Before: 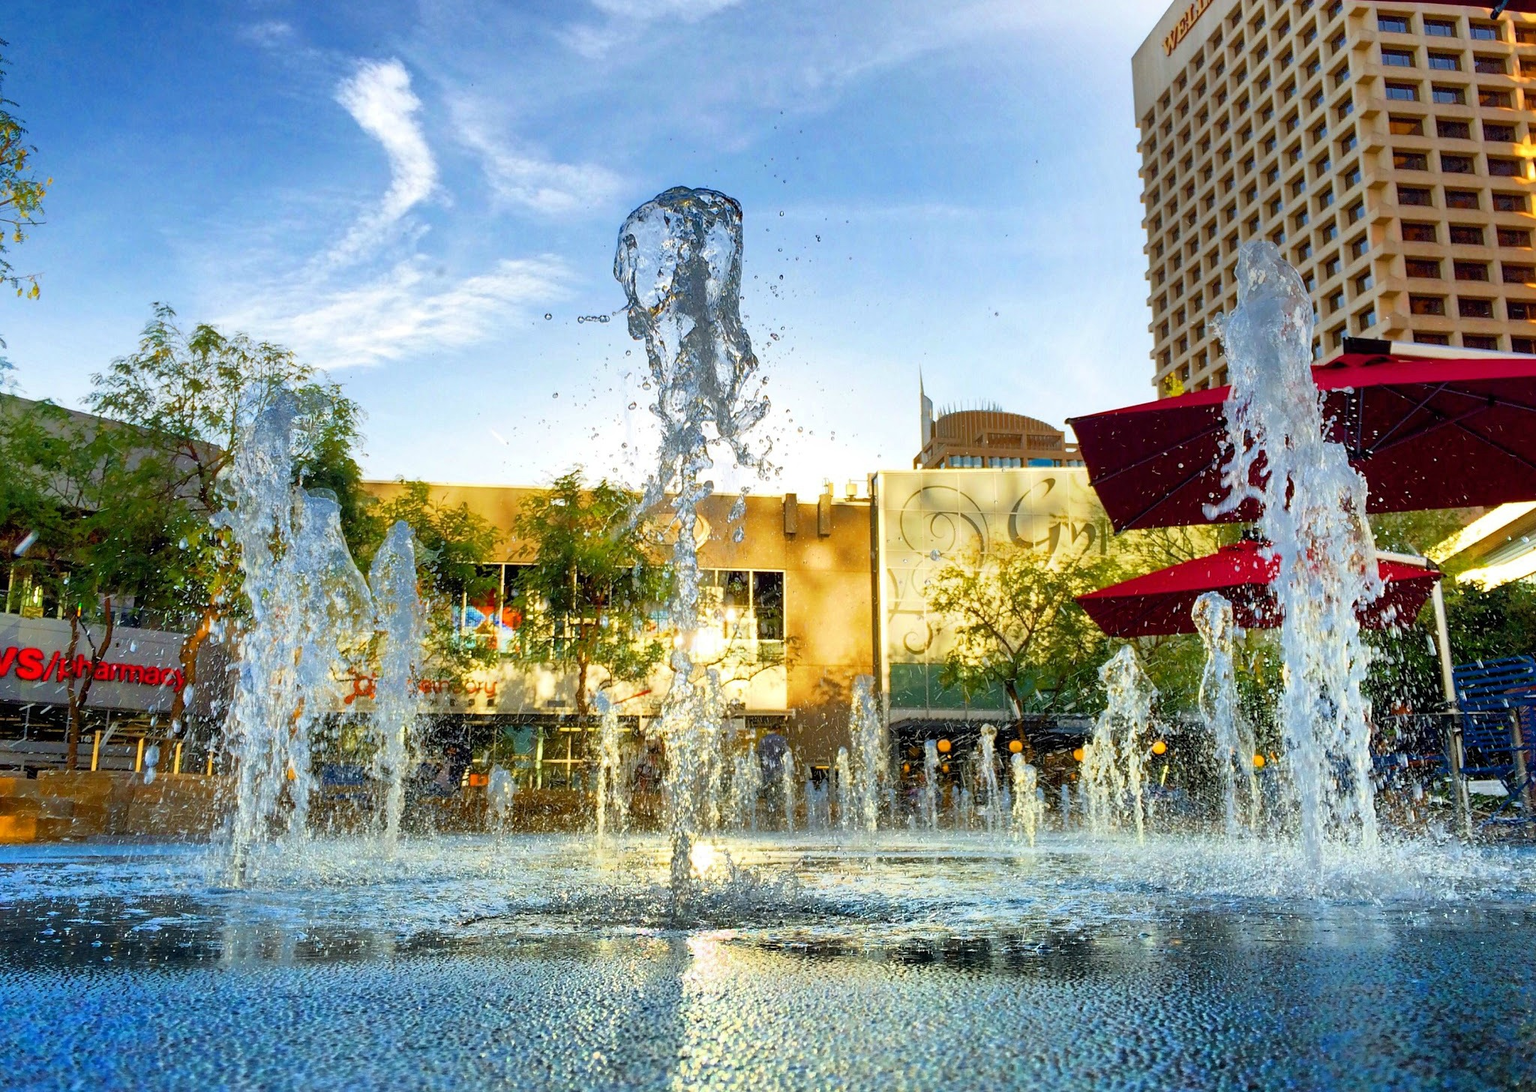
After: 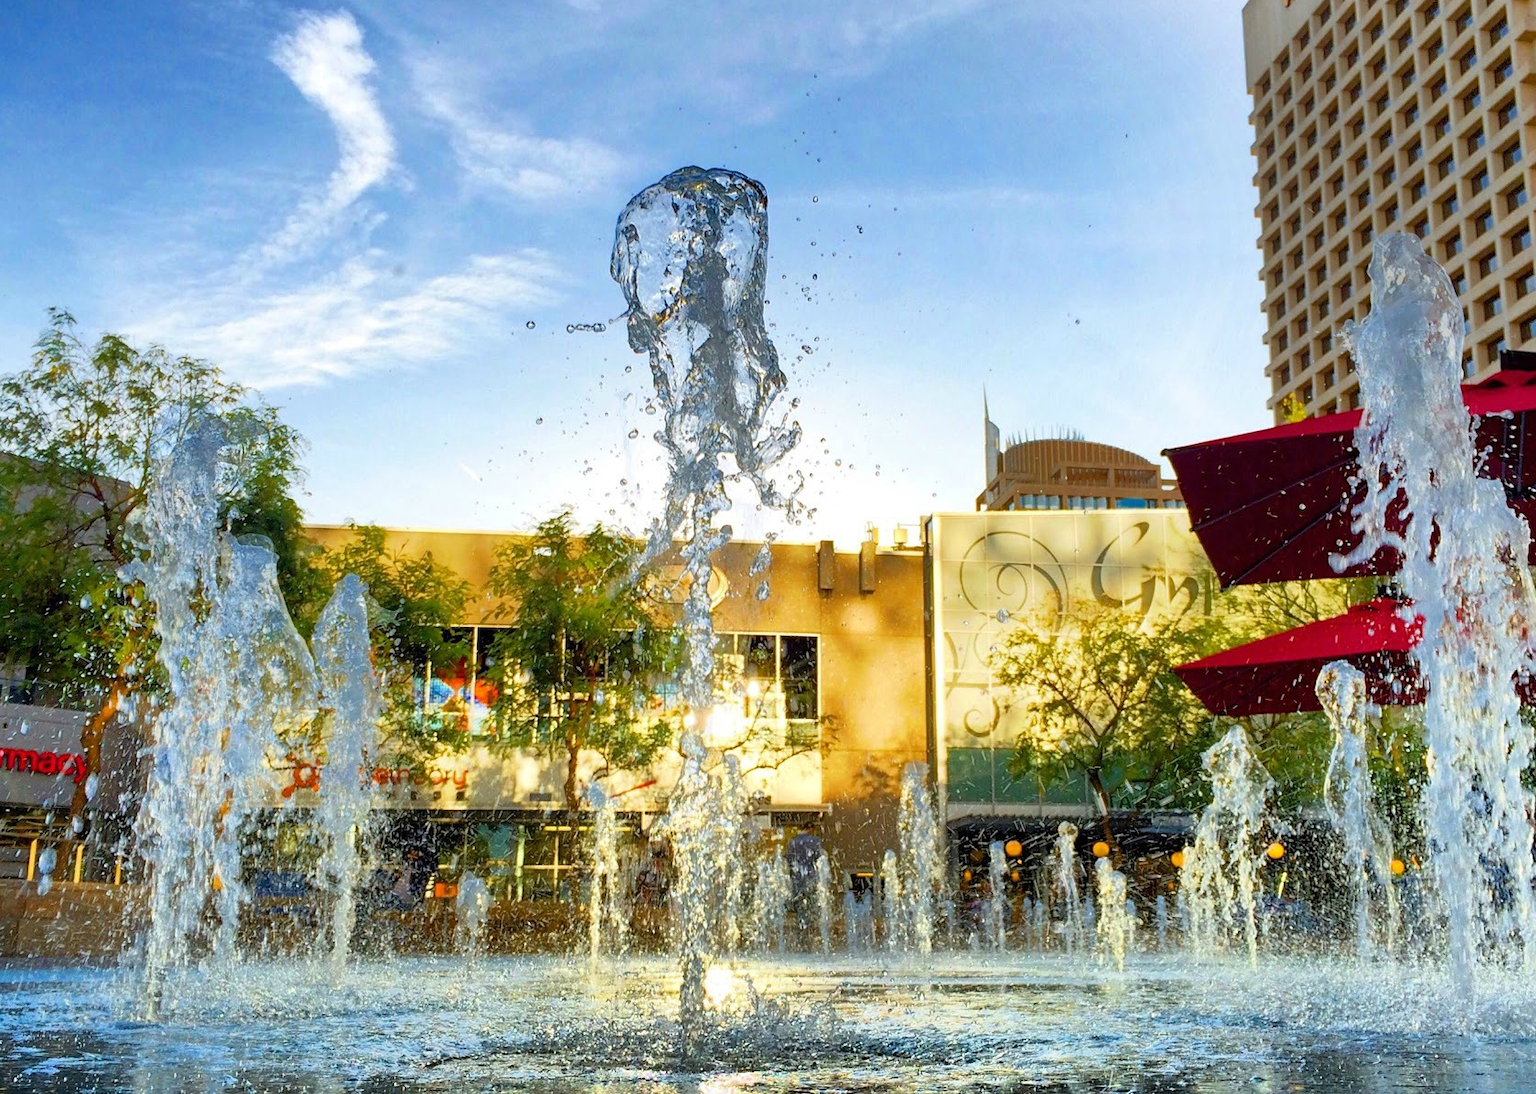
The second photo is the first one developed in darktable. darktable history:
crop and rotate: left 7.419%, top 4.623%, right 10.578%, bottom 13.174%
